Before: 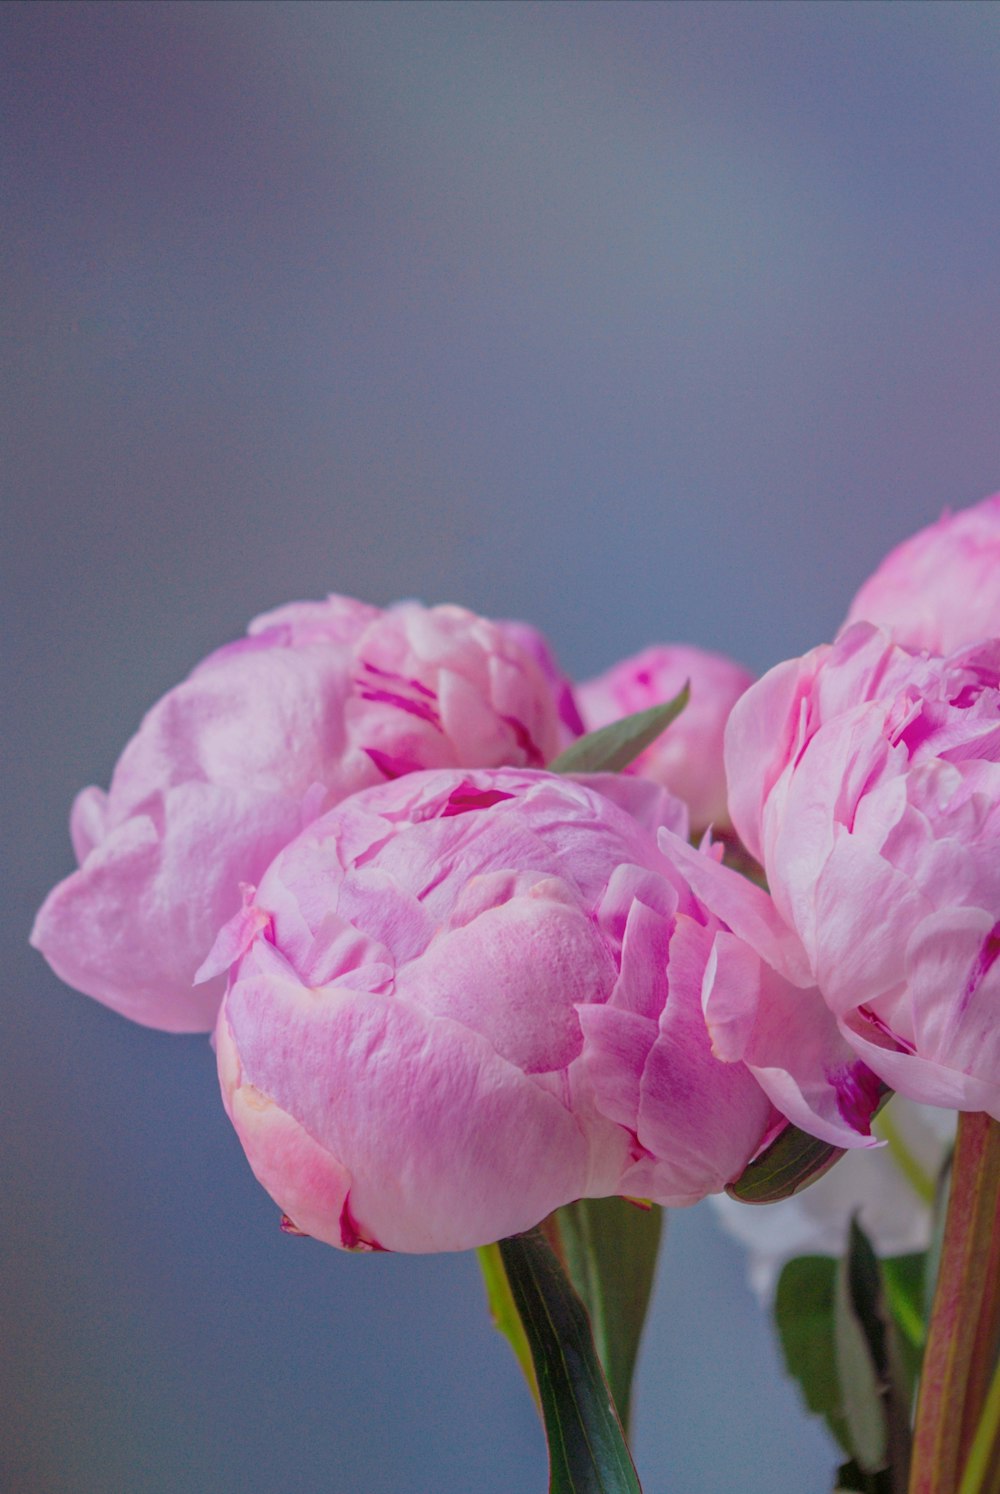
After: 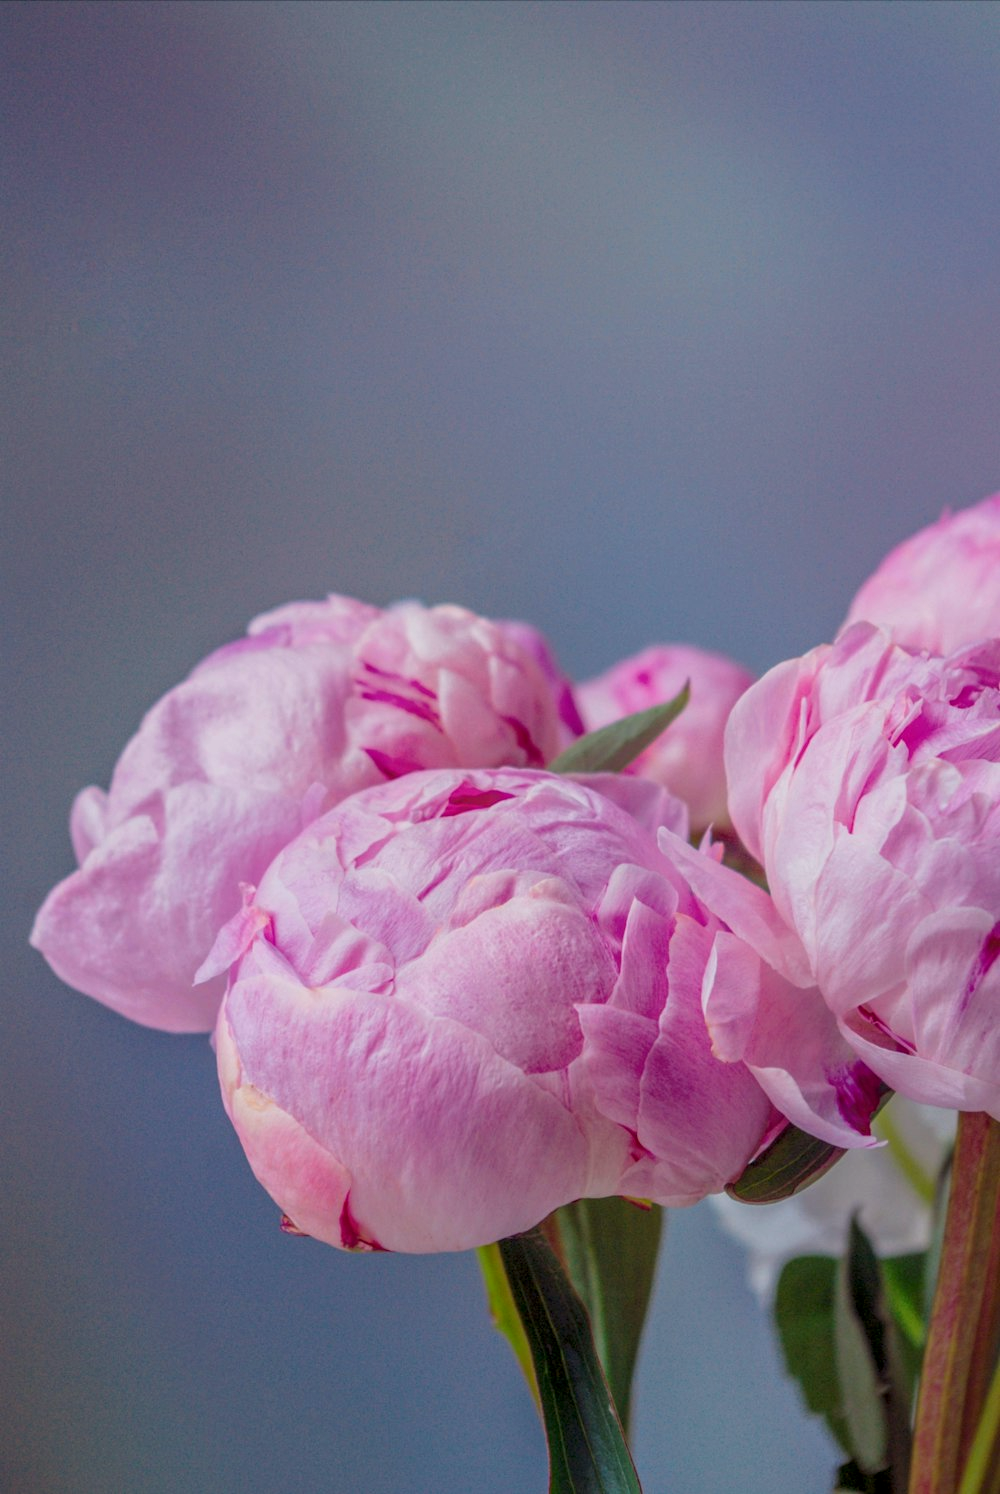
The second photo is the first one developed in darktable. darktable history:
color correction: highlights a* -2.68, highlights b* 2.57
local contrast: on, module defaults
